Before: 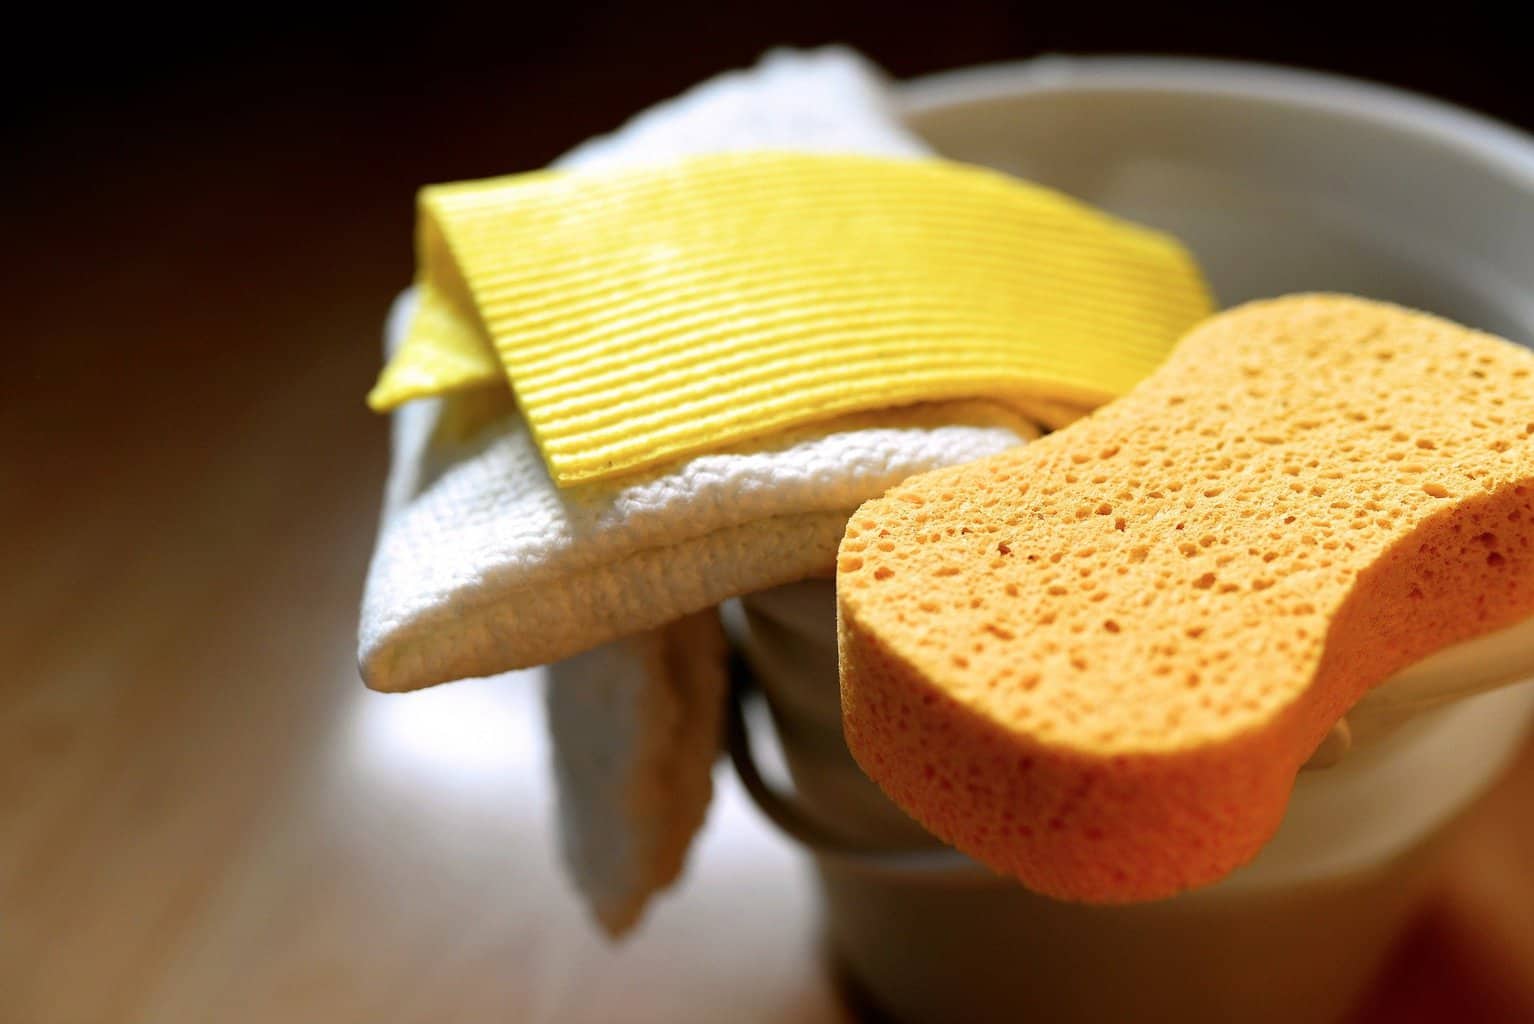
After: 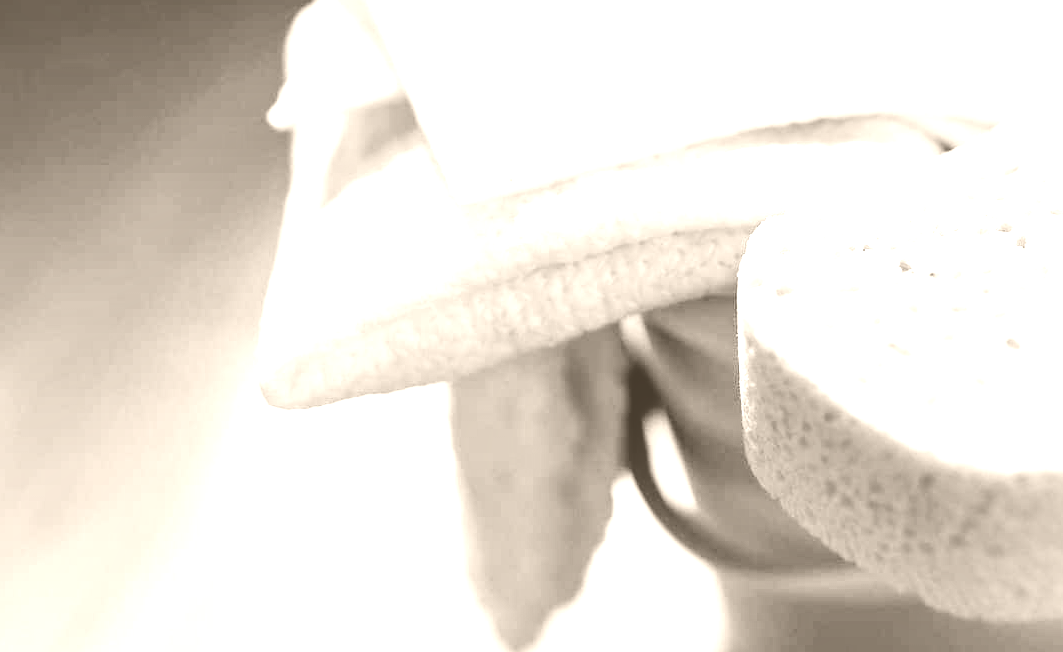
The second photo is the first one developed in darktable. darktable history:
local contrast: on, module defaults
rotate and perspective: crop left 0, crop top 0
filmic rgb: black relative exposure -7.15 EV, white relative exposure 5.36 EV, hardness 3.02, color science v6 (2022)
crop: left 6.488%, top 27.668%, right 24.183%, bottom 8.656%
colorize: hue 34.49°, saturation 35.33%, source mix 100%, version 1
contrast brightness saturation: contrast 0.1, saturation -0.36
exposure: black level correction 0.001, exposure 1.719 EV, compensate exposure bias true, compensate highlight preservation false
